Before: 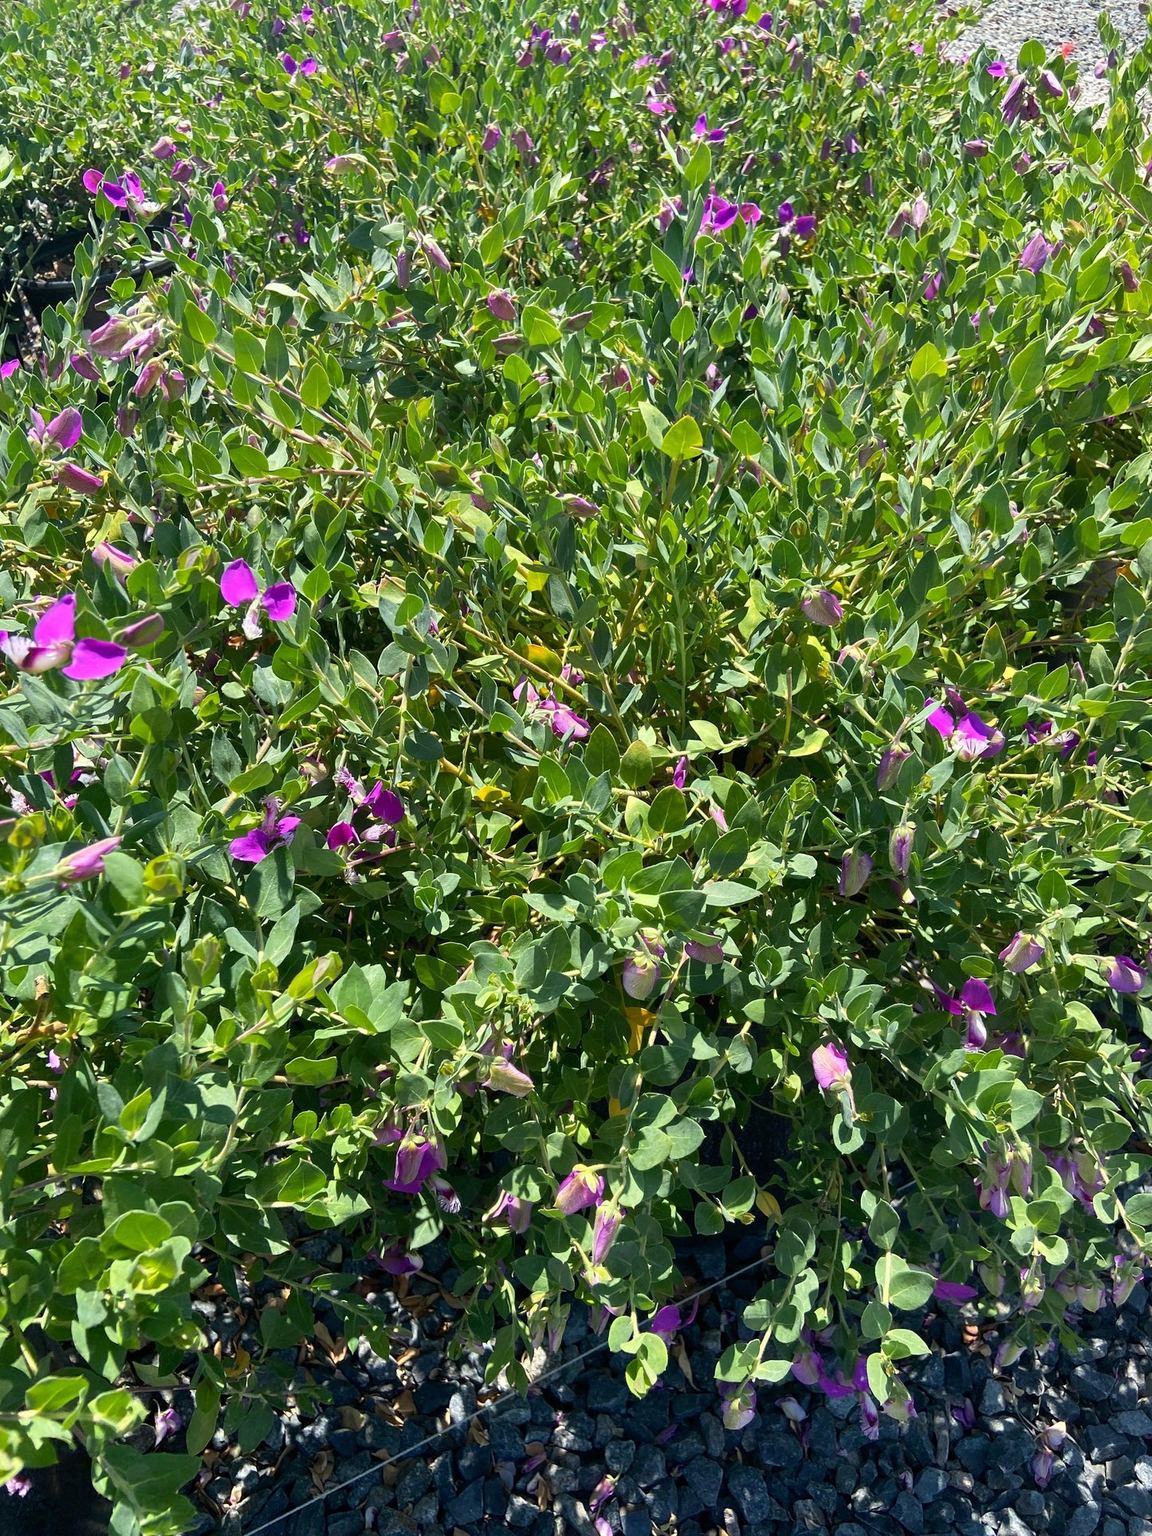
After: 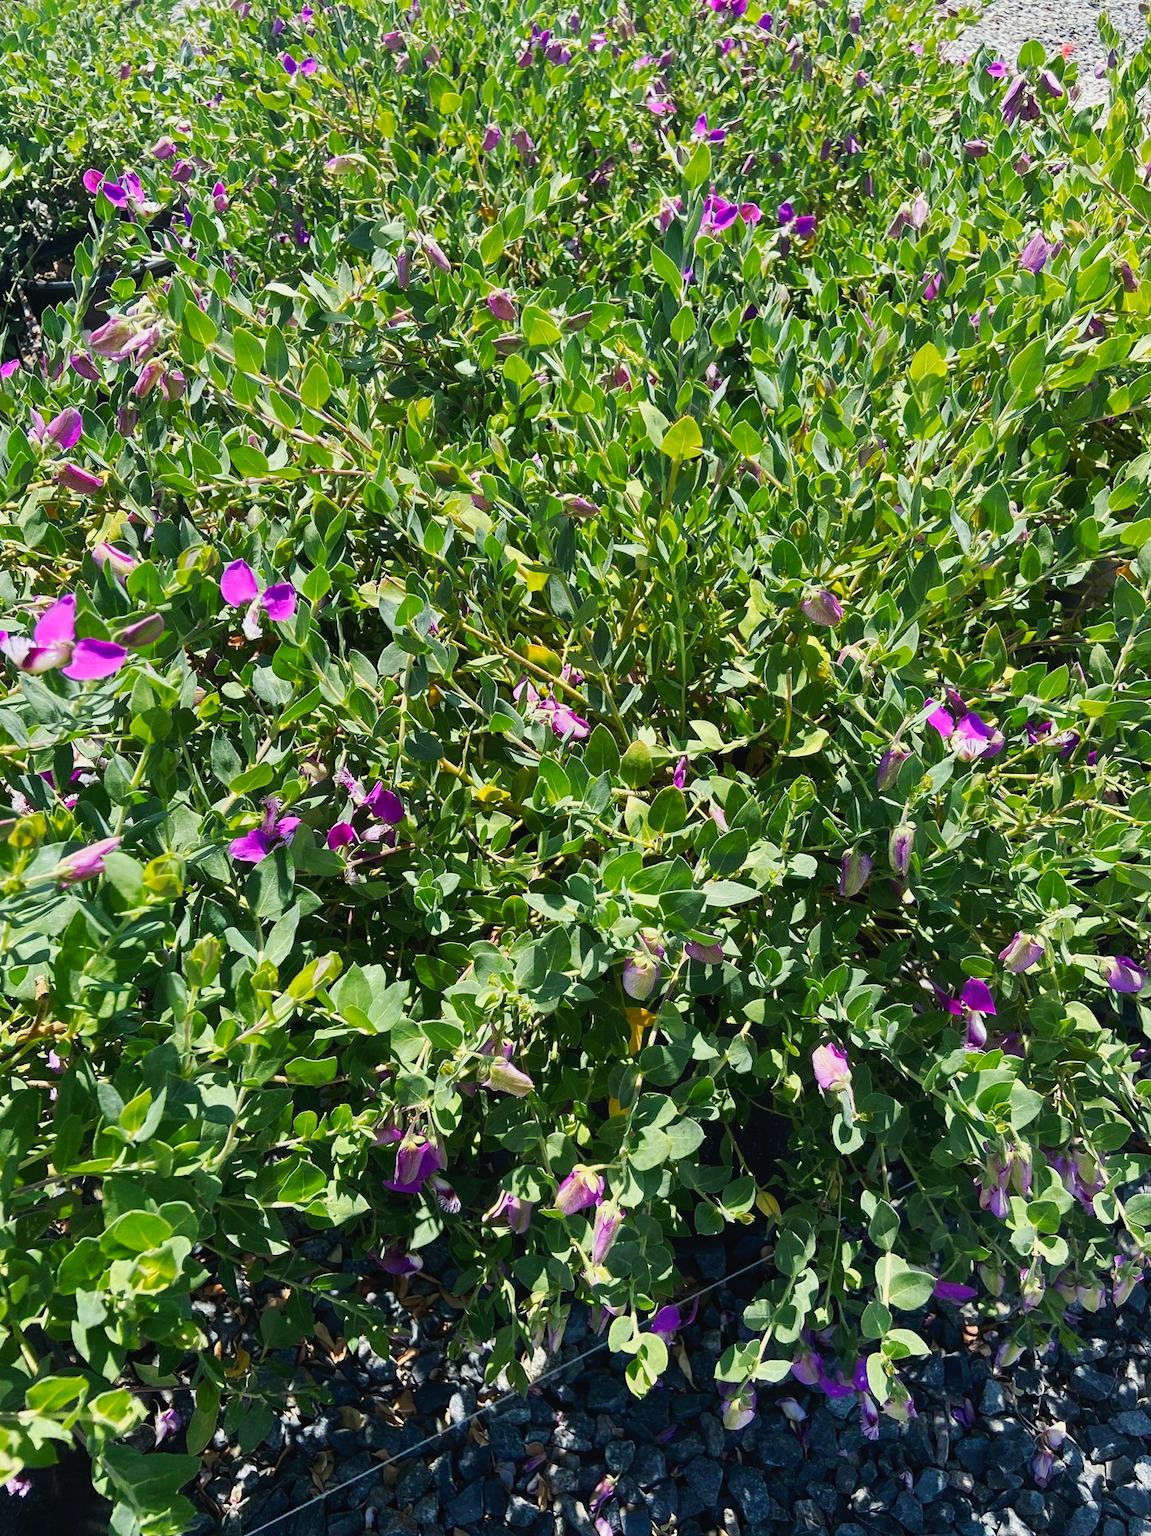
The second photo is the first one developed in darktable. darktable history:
tone curve: curves: ch0 [(0, 0.02) (0.063, 0.058) (0.262, 0.243) (0.447, 0.468) (0.544, 0.596) (0.805, 0.823) (1, 0.952)]; ch1 [(0, 0) (0.339, 0.31) (0.417, 0.401) (0.452, 0.455) (0.482, 0.483) (0.502, 0.499) (0.517, 0.506) (0.55, 0.542) (0.588, 0.604) (0.729, 0.782) (1, 1)]; ch2 [(0, 0) (0.346, 0.34) (0.431, 0.45) (0.485, 0.487) (0.5, 0.496) (0.527, 0.526) (0.56, 0.574) (0.613, 0.642) (0.679, 0.703) (1, 1)], preserve colors none
tone equalizer: on, module defaults
